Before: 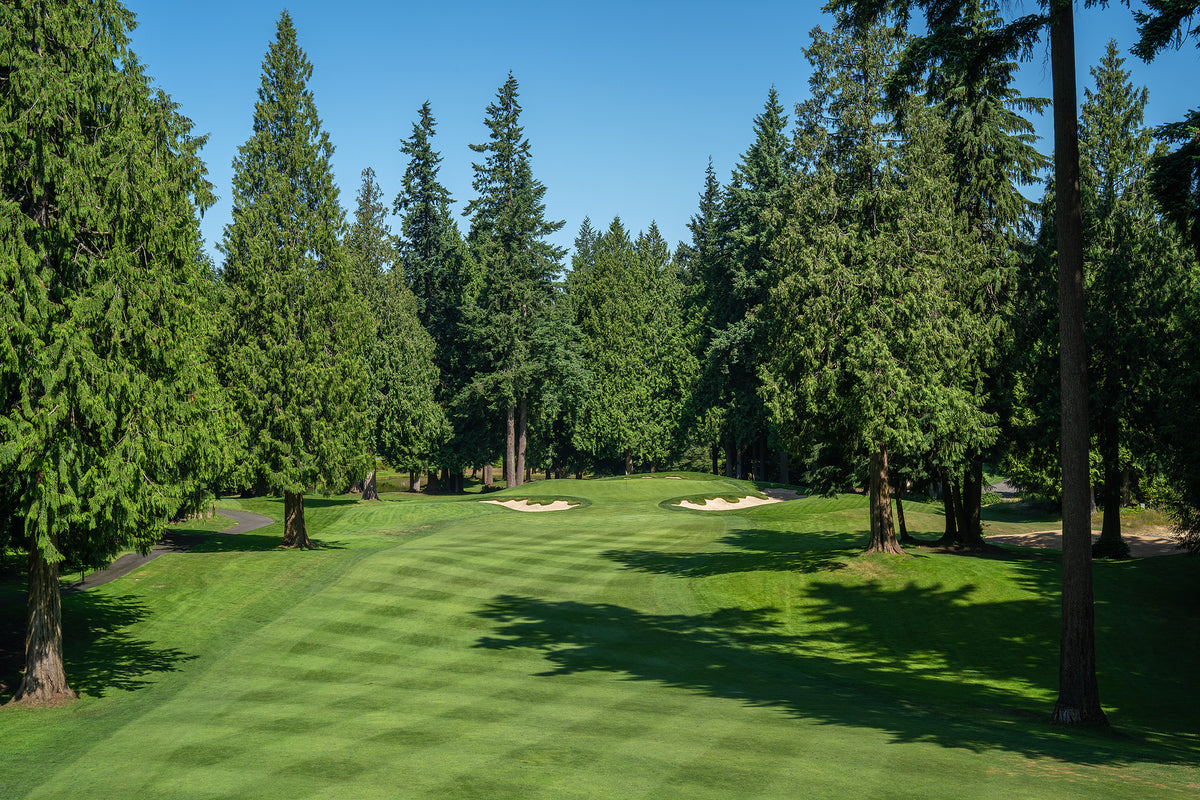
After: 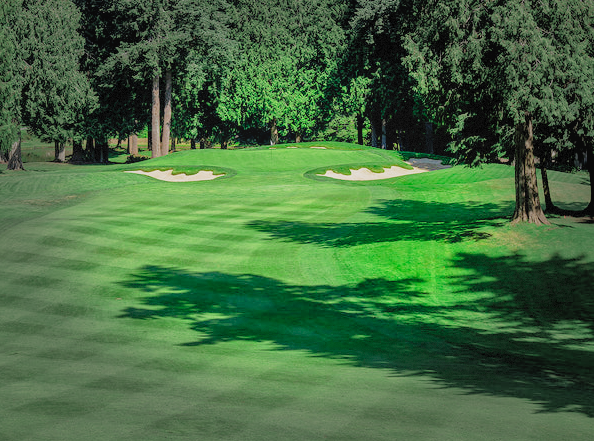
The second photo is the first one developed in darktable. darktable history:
tone equalizer: -7 EV 0.142 EV, -6 EV 0.624 EV, -5 EV 1.16 EV, -4 EV 1.35 EV, -3 EV 1.15 EV, -2 EV 0.6 EV, -1 EV 0.158 EV
tone curve: curves: ch0 [(0.003, 0.032) (0.037, 0.037) (0.149, 0.117) (0.297, 0.318) (0.41, 0.48) (0.541, 0.649) (0.722, 0.857) (0.875, 0.946) (1, 0.98)]; ch1 [(0, 0) (0.305, 0.325) (0.453, 0.437) (0.482, 0.474) (0.501, 0.498) (0.506, 0.503) (0.559, 0.576) (0.6, 0.635) (0.656, 0.707) (1, 1)]; ch2 [(0, 0) (0.323, 0.277) (0.408, 0.399) (0.45, 0.48) (0.499, 0.502) (0.515, 0.532) (0.573, 0.602) (0.653, 0.675) (0.75, 0.756) (1, 1)], preserve colors none
filmic rgb: black relative exposure -8 EV, white relative exposure 4.05 EV, hardness 4.1, contrast 0.936
crop: left 29.609%, top 41.323%, right 20.843%, bottom 3.475%
shadows and highlights: shadows 40.07, highlights -59.96
vignetting: fall-off start 48.43%, automatic ratio true, width/height ratio 1.294, dithering 8-bit output
color zones: curves: ch2 [(0, 0.5) (0.143, 0.517) (0.286, 0.571) (0.429, 0.522) (0.571, 0.5) (0.714, 0.5) (0.857, 0.5) (1, 0.5)]
